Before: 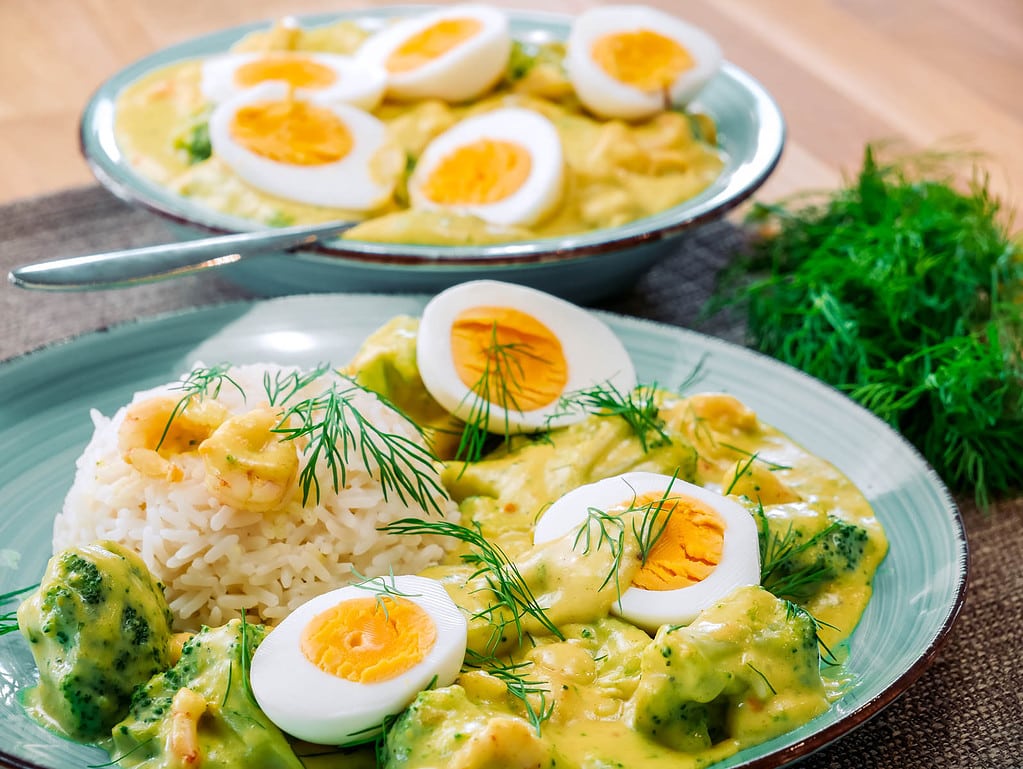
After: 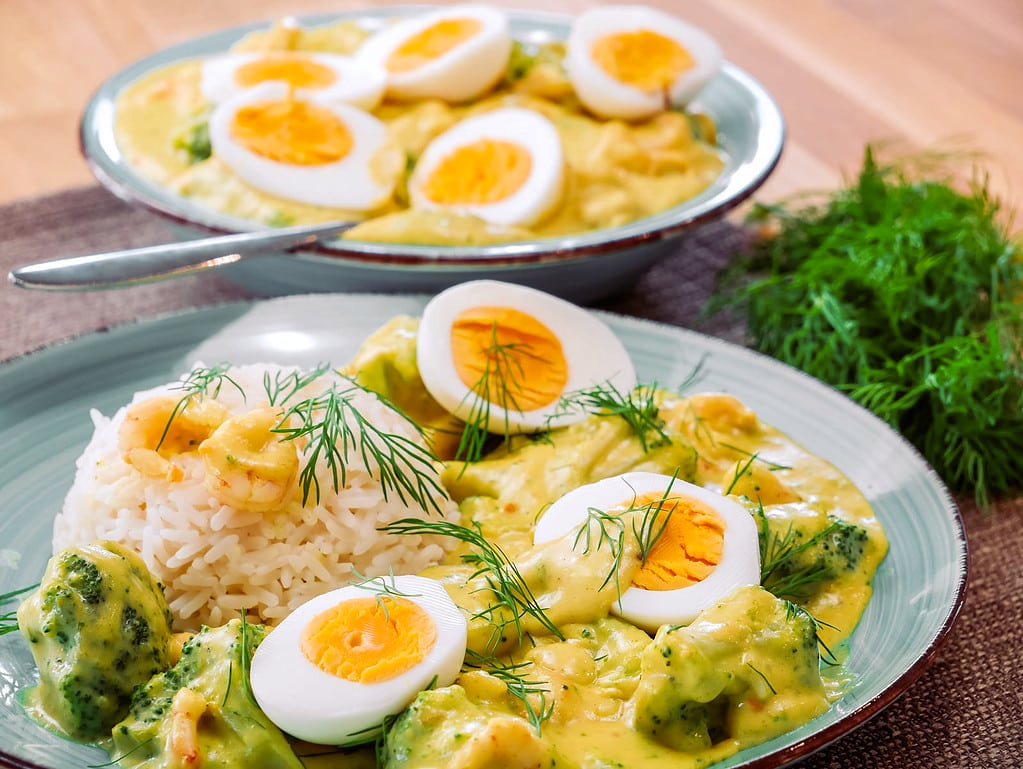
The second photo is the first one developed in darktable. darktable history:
sharpen: radius 5.325, amount 0.312, threshold 26.433
rgb levels: mode RGB, independent channels, levels [[0, 0.474, 1], [0, 0.5, 1], [0, 0.5, 1]]
